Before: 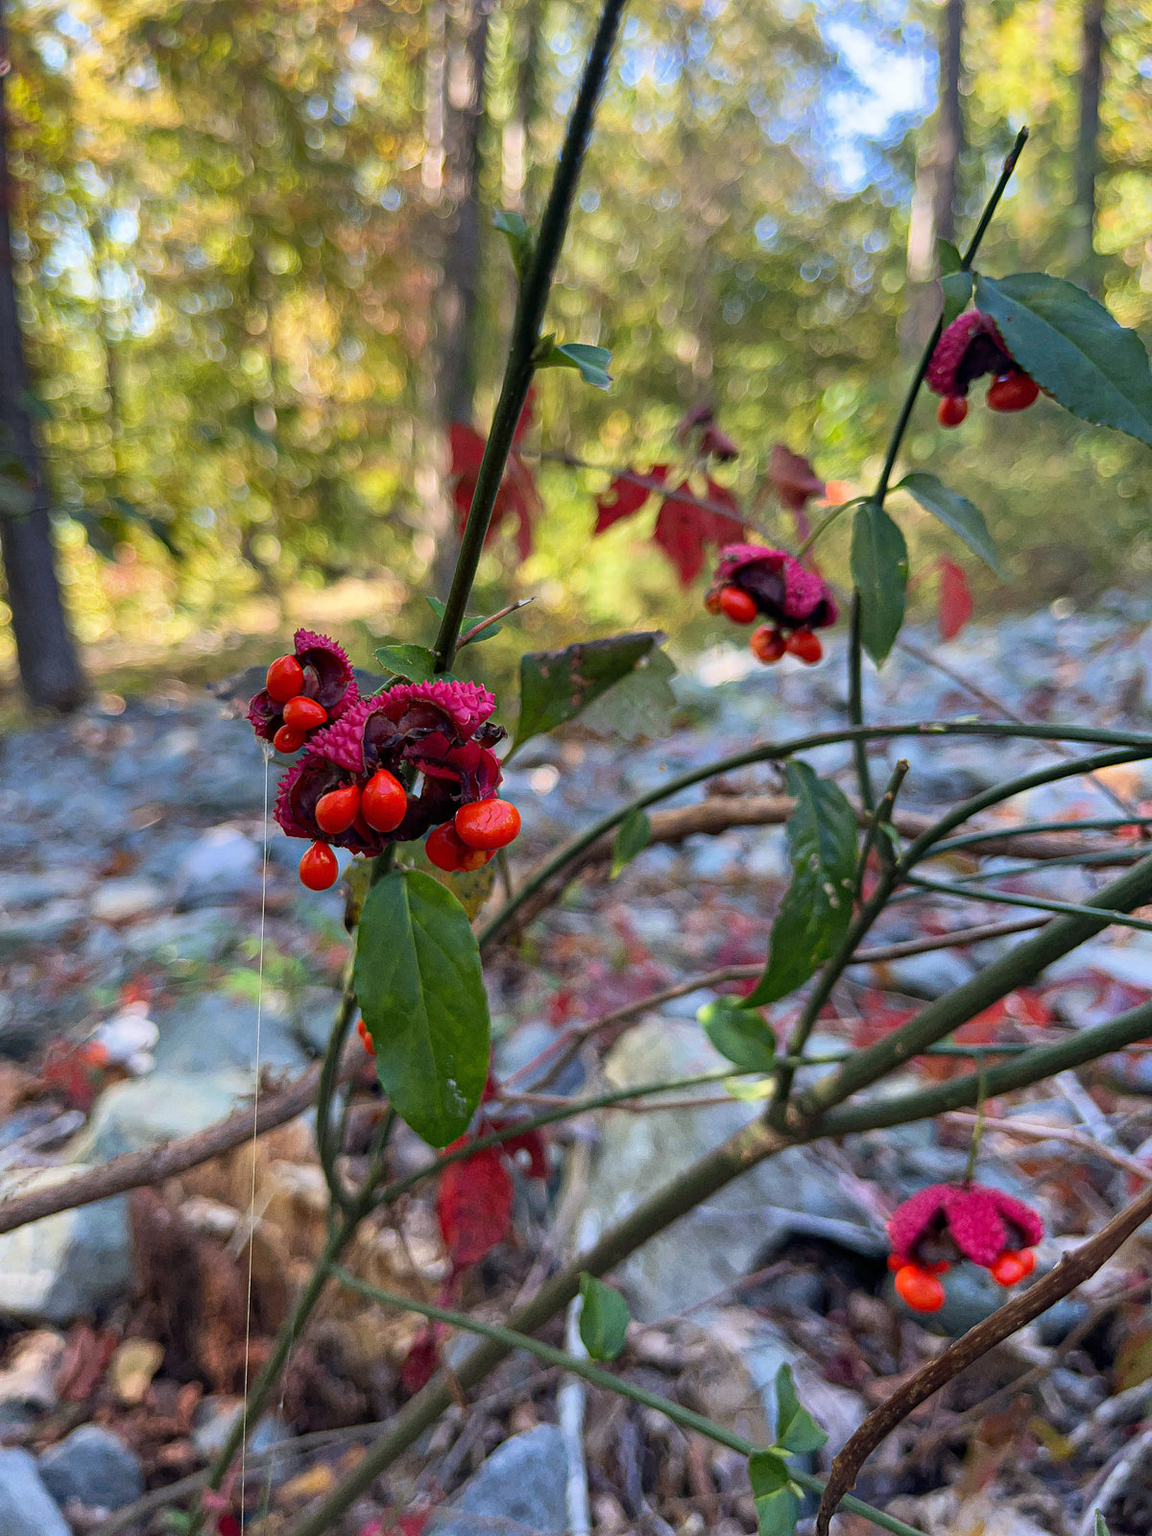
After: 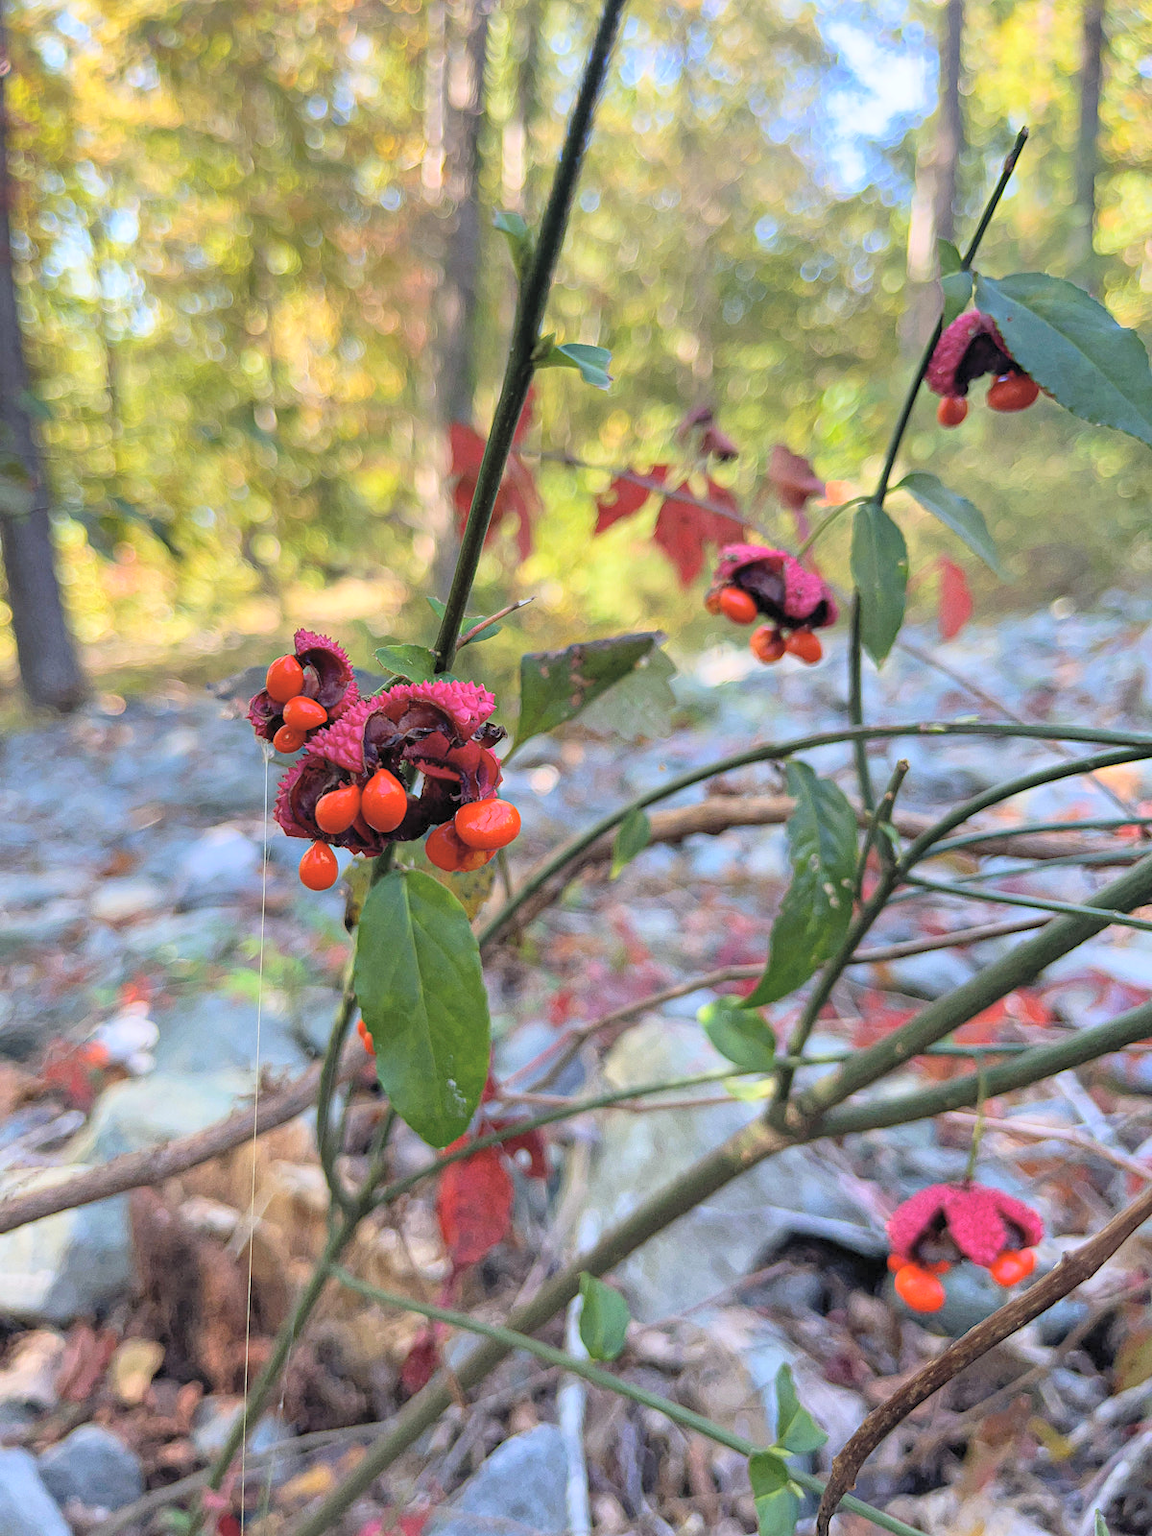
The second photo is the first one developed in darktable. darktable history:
contrast brightness saturation: brightness 0.283
